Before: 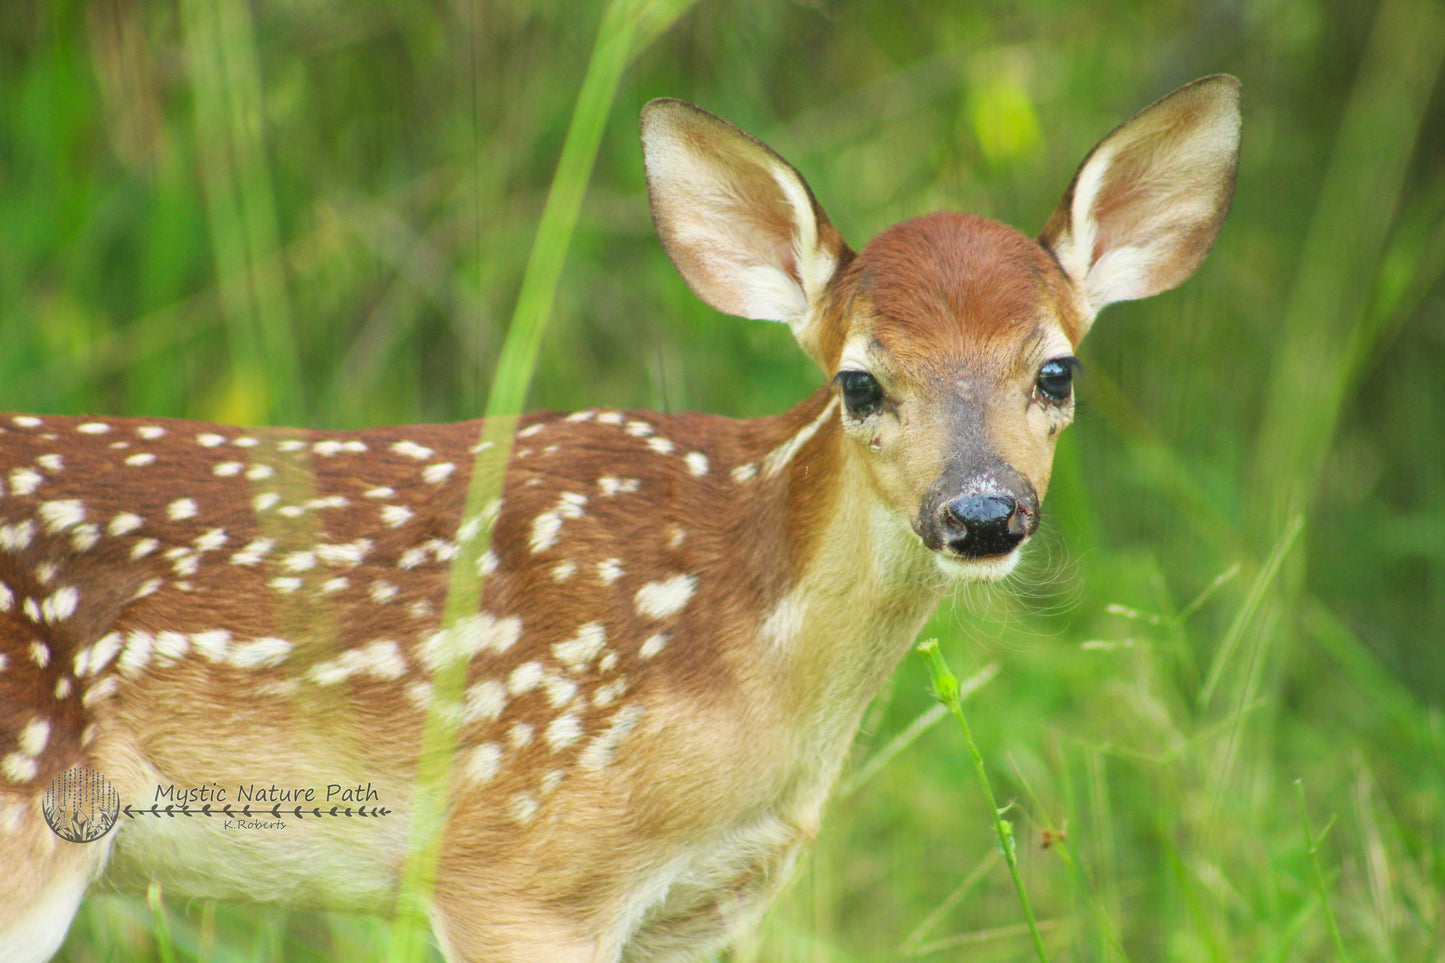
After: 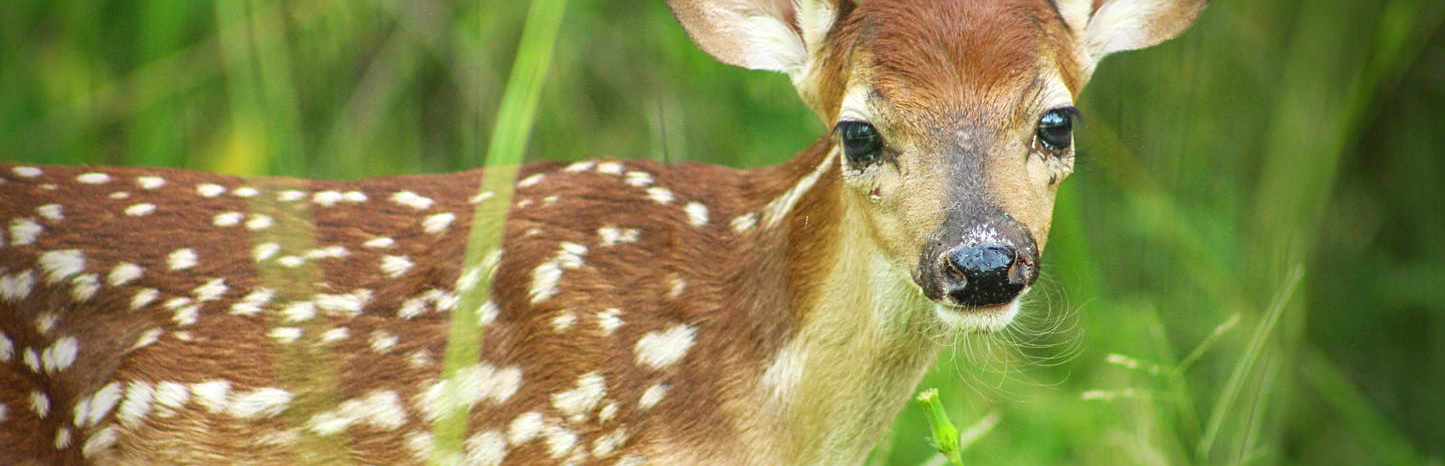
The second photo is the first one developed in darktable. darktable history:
sharpen: on, module defaults
crop and rotate: top 26.056%, bottom 25.543%
local contrast: on, module defaults
vignetting: fall-off start 68.33%, fall-off radius 30%, saturation 0.042, center (-0.066, -0.311), width/height ratio 0.992, shape 0.85, dithering 8-bit output
